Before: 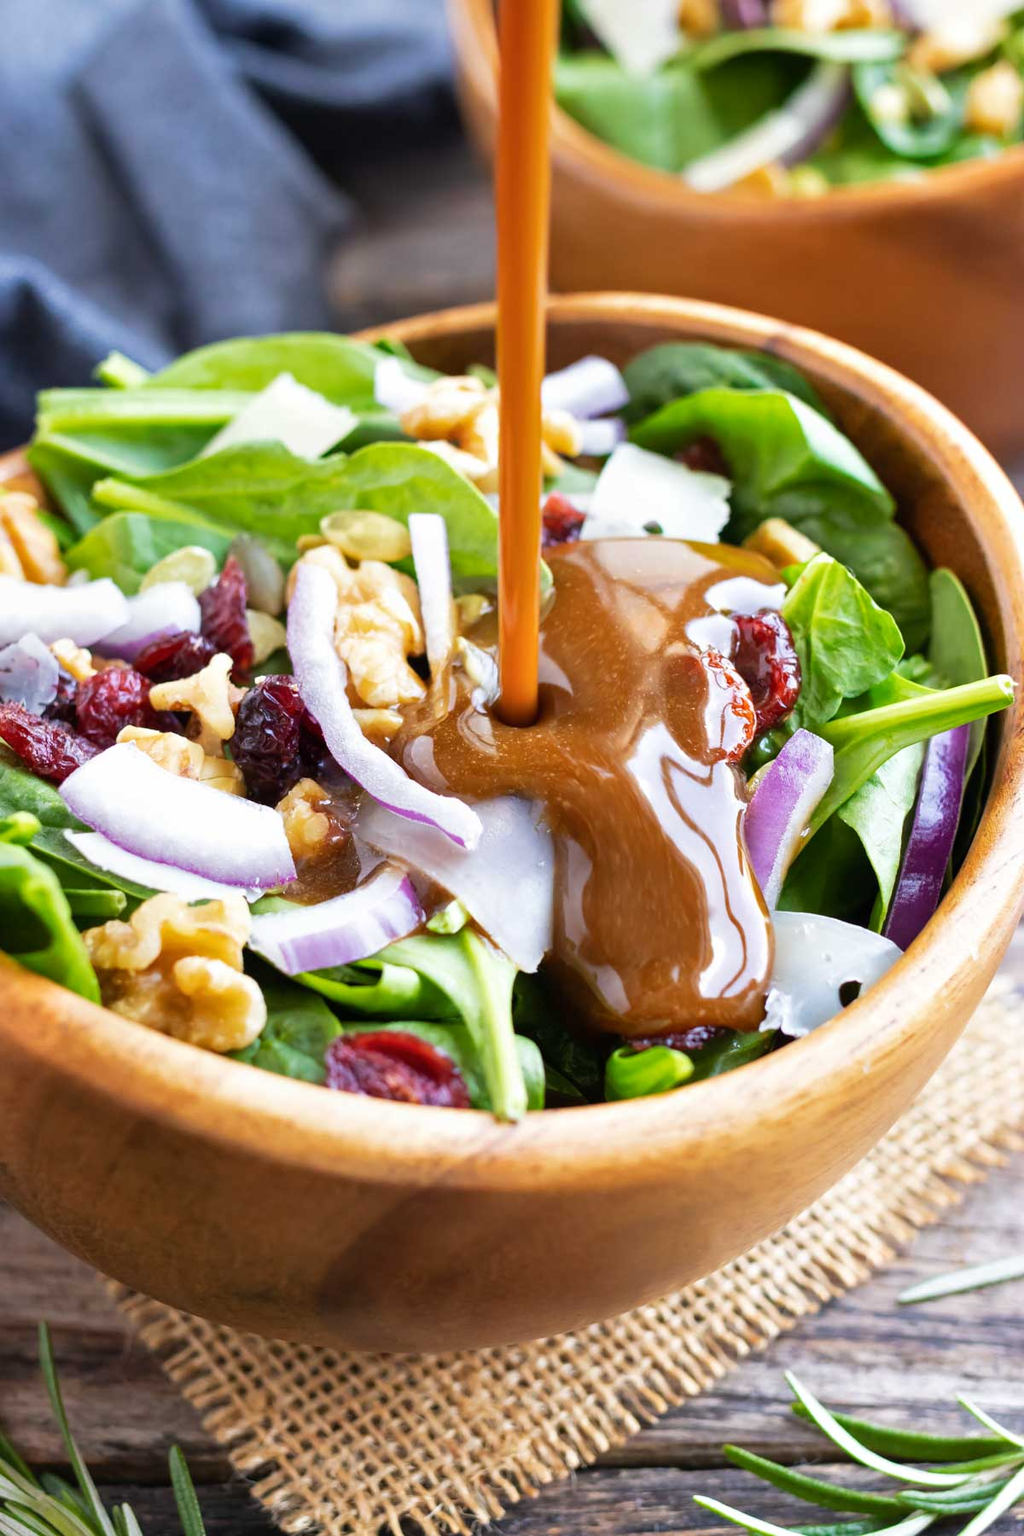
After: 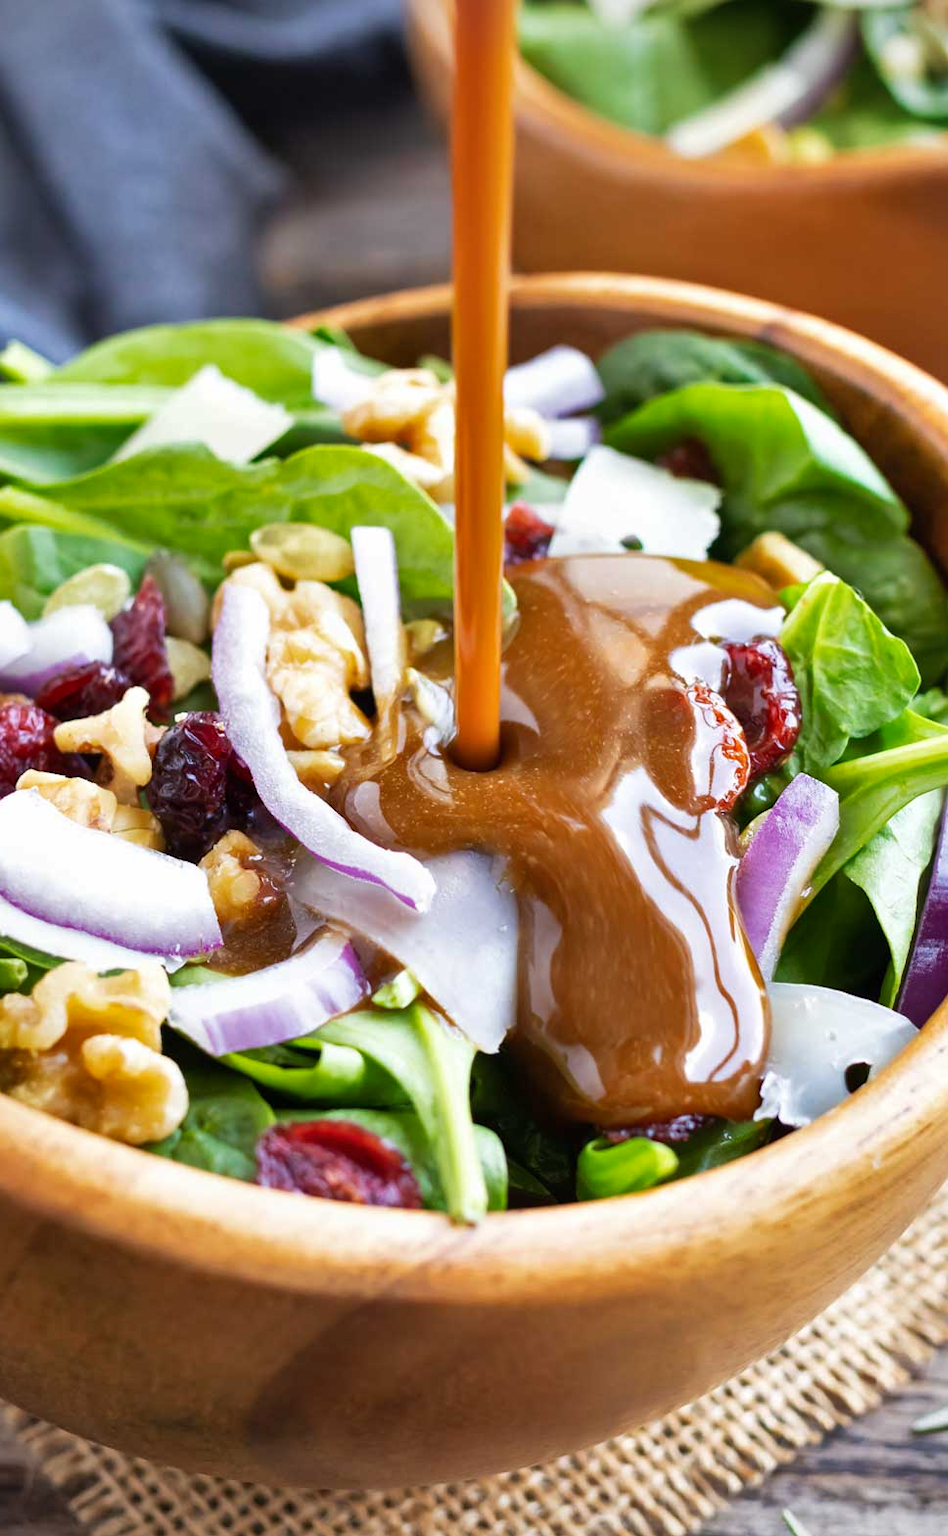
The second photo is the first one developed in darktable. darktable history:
crop: left 10.01%, top 3.604%, right 9.196%, bottom 9.188%
vignetting: fall-off start 91.67%, unbound false
shadows and highlights: soften with gaussian
